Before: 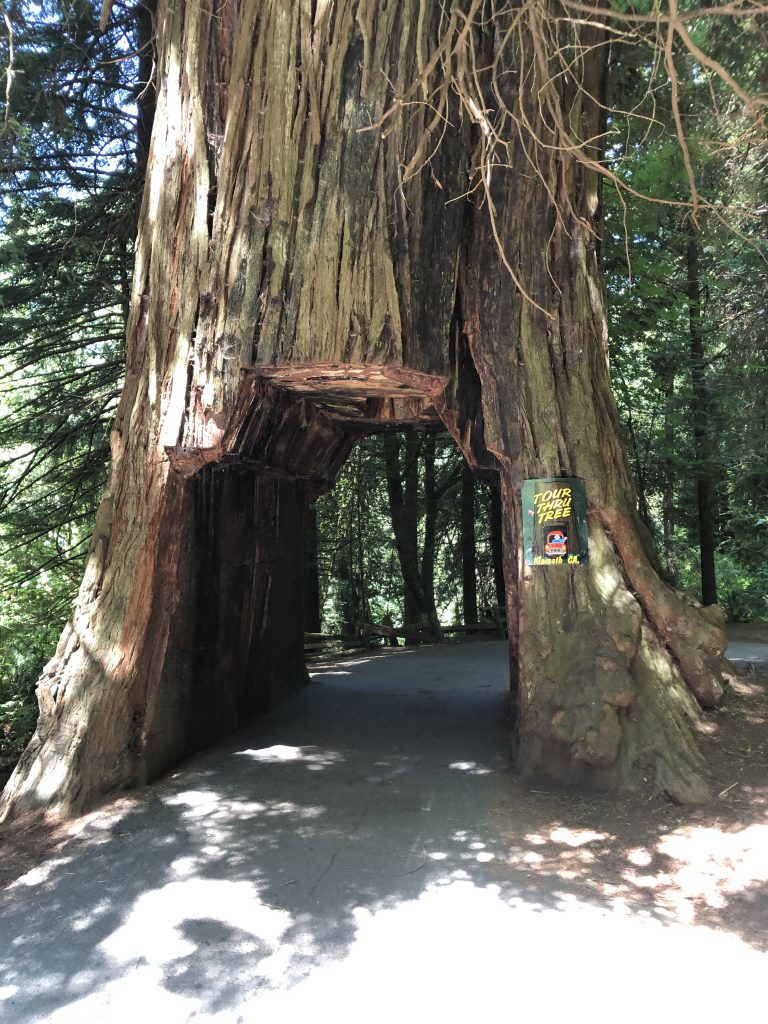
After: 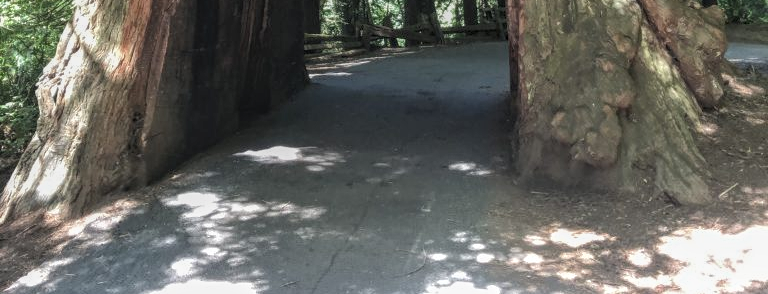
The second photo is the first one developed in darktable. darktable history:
local contrast: highlights 66%, shadows 33%, detail 167%, midtone range 0.2
crop and rotate: top 58.54%, bottom 12.654%
contrast equalizer: octaves 7, y [[0.5 ×4, 0.483, 0.43], [0.5 ×6], [0.5 ×6], [0 ×6], [0 ×6]], mix -0.295
